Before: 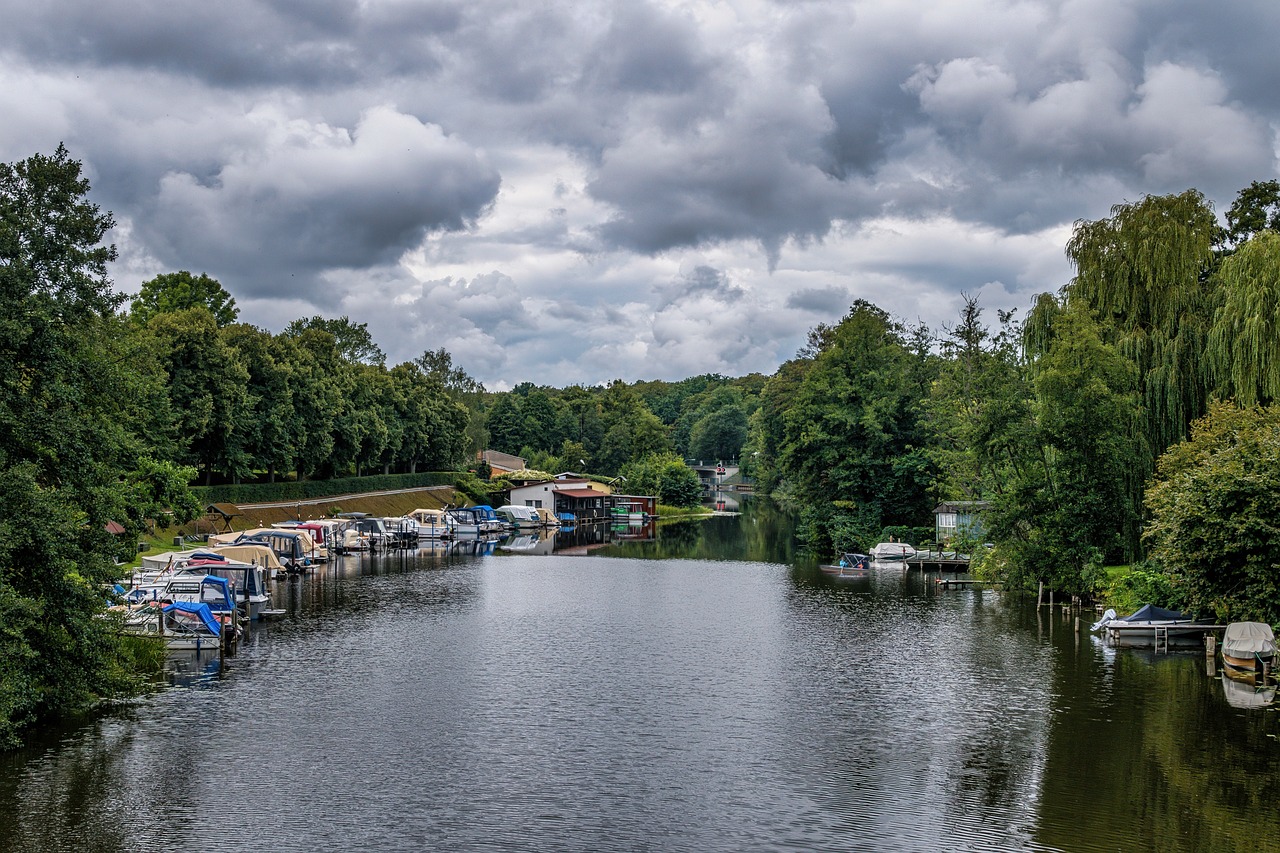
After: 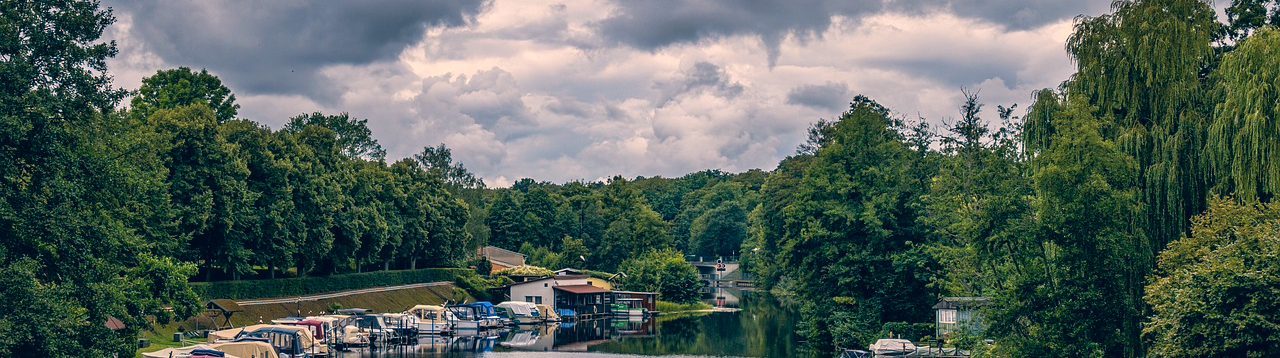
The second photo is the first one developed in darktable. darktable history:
color correction: highlights a* 10.36, highlights b* 14.83, shadows a* -10.24, shadows b* -15.1
crop and rotate: top 23.991%, bottom 33.959%
